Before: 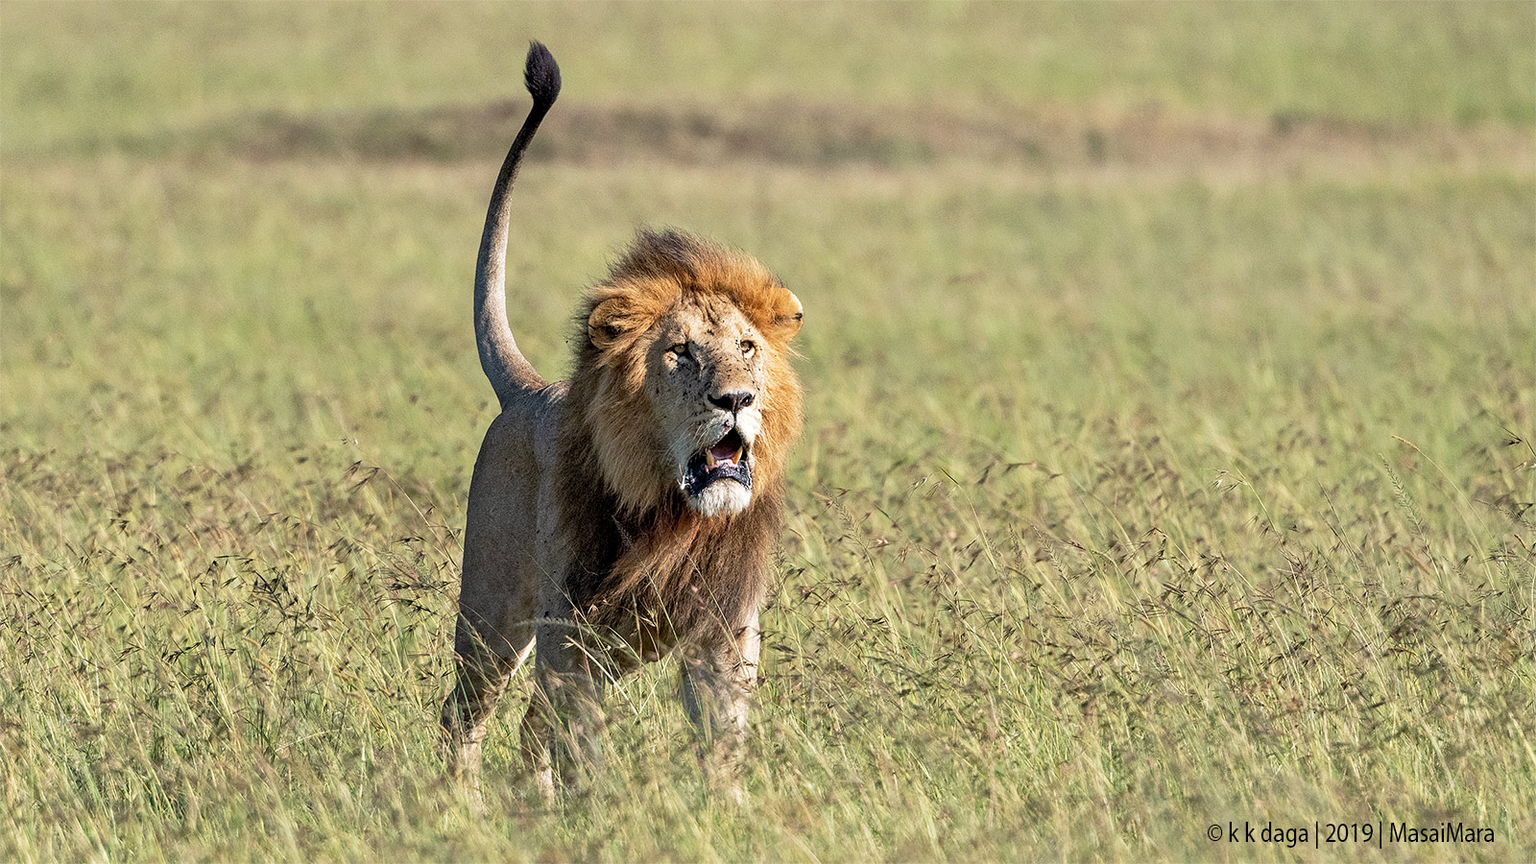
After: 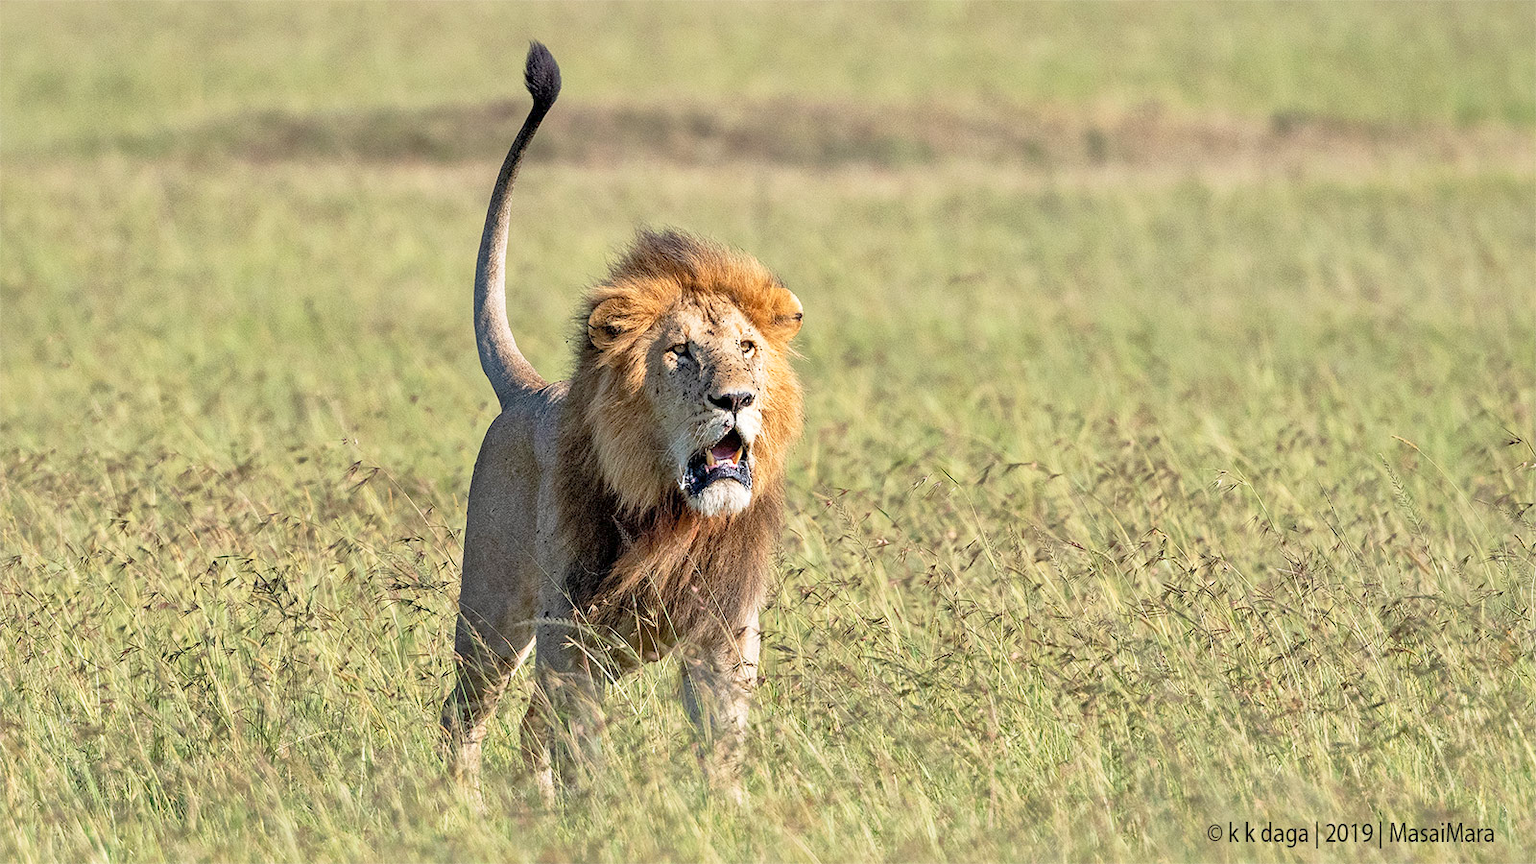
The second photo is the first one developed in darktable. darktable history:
base curve: curves: ch0 [(0, 0) (0.204, 0.334) (0.55, 0.733) (1, 1)]
shadows and highlights: shadows color adjustment 99.16%, highlights color adjustment 0.098%
exposure: compensate exposure bias true, compensate highlight preservation false
